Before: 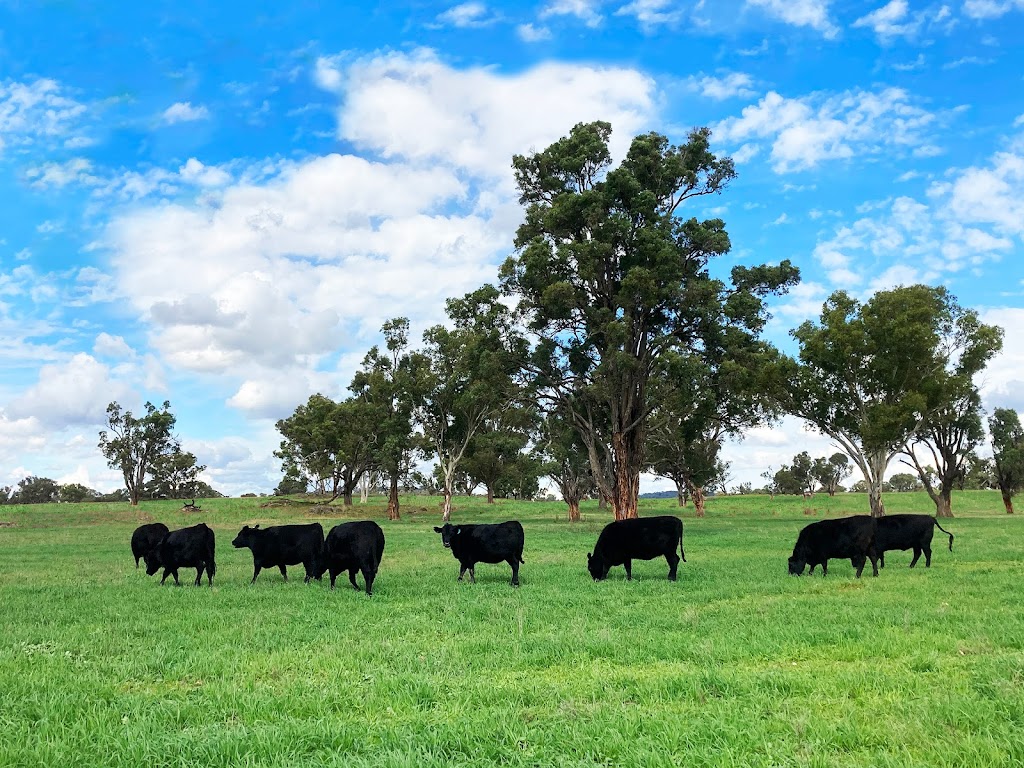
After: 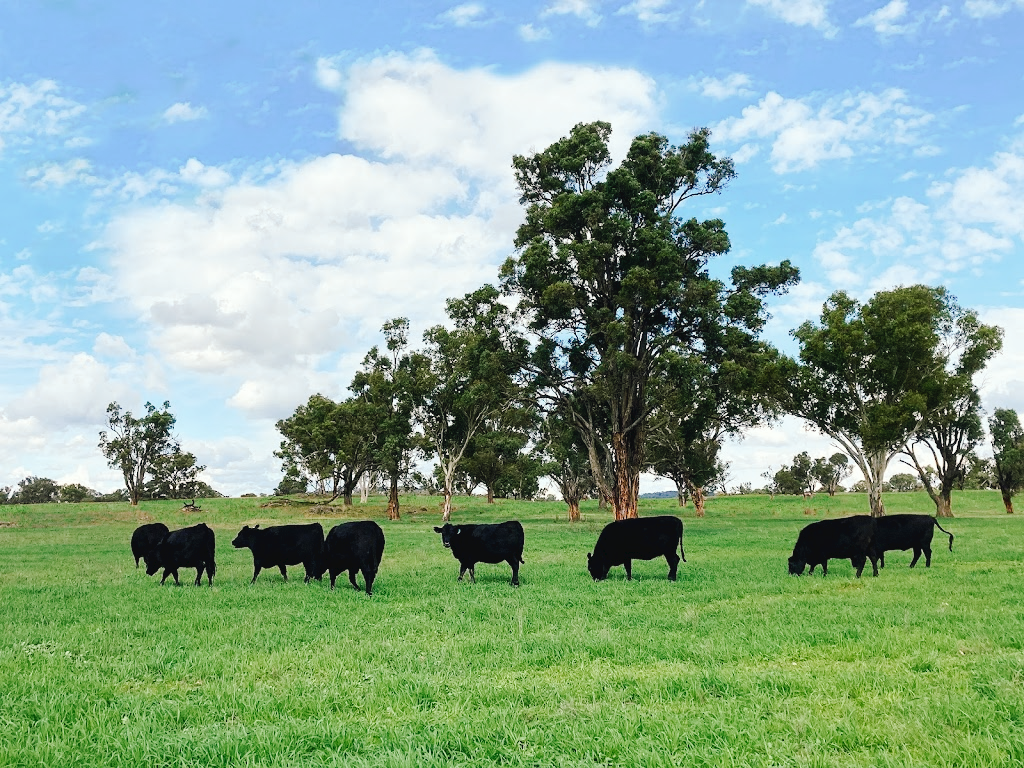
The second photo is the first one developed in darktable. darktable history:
tone curve: curves: ch0 [(0, 0) (0.003, 0.035) (0.011, 0.035) (0.025, 0.035) (0.044, 0.046) (0.069, 0.063) (0.1, 0.084) (0.136, 0.123) (0.177, 0.174) (0.224, 0.232) (0.277, 0.304) (0.335, 0.387) (0.399, 0.476) (0.468, 0.566) (0.543, 0.639) (0.623, 0.714) (0.709, 0.776) (0.801, 0.851) (0.898, 0.921) (1, 1)], preserve colors none
color look up table: target L [93.84, 87.82, 90.74, 68.76, 69.78, 61.98, 51.82, 45.43, 49.92, 32.5, 15.31, 200.3, 83.58, 78.63, 60.03, 62.49, 54.59, 53.93, 54.05, 48.56, 44.28, 43.33, 29.2, 20.45, 3.666, 96.34, 82.73, 75.78, 77.17, 68.89, 63.57, 63.04, 68.73, 48.62, 52.97, 47.94, 43.22, 45, 42.78, 17.36, 15.48, 20.48, 94.13, 89.73, 71.25, 65.99, 58.45, 51.03, 41.25], target a [-7.149, -26.47, -39.79, -26.56, -48.97, -56.29, -19.46, -36.41, -15.63, -25.18, -12.34, 0, 12.47, 10.46, 50.28, 37.23, 62.72, 71.63, -1.719, 75.21, 33.55, 28.87, 3.531, 34.45, 11.68, 1.667, 25.21, 32.82, 14.22, 16.72, 60.58, 62.08, 38.07, 42.85, 5.93, 60.97, 15.43, 45.25, 27.35, 4.081, 26.15, 28.08, -18.16, -33.61, -3.795, -26.01, -32.3, -4.459, -9.219], target b [35.84, 59.9, 14.91, 28.99, 28.99, 53.73, 48.12, 41, 12.98, 31.53, 20.14, 0, 17.53, 78.68, 63, 40.39, 49.06, 24.03, 36.85, 58.36, 46.48, 15.19, 14.82, 27.38, 0.303, -1.62, -18.68, 2.648, -31.25, 0.953, -10.25, -28.75, -42.92, -2.01, -50.64, -13.04, -10.35, -49.37, -68.33, -27.26, -19.16, -57.19, -0.272, -11.27, -20.28, -21.33, 4.749, -7.456, -30.19], num patches 49
